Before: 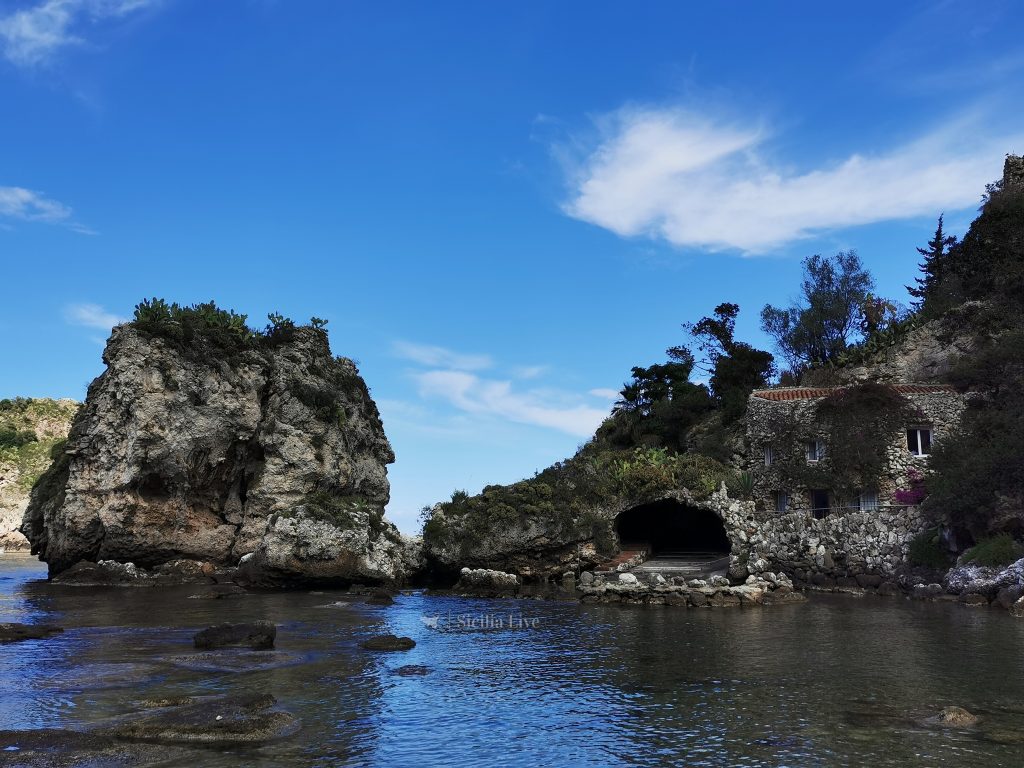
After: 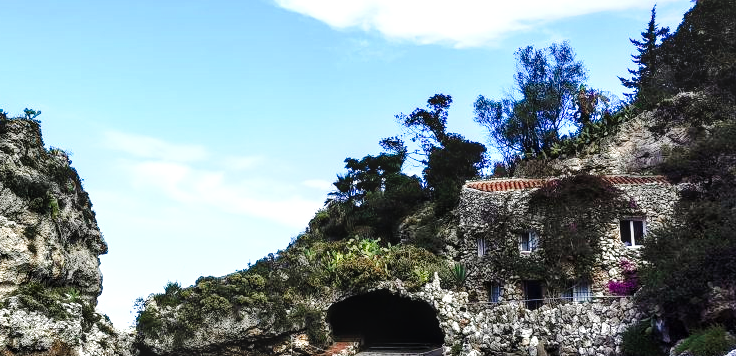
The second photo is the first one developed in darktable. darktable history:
crop and rotate: left 28.087%, top 27.267%, bottom 26.317%
exposure: black level correction 0, exposure 1.099 EV, compensate exposure bias true, compensate highlight preservation false
tone curve: curves: ch0 [(0, 0) (0.003, 0.003) (0.011, 0.005) (0.025, 0.008) (0.044, 0.012) (0.069, 0.02) (0.1, 0.031) (0.136, 0.047) (0.177, 0.088) (0.224, 0.141) (0.277, 0.222) (0.335, 0.32) (0.399, 0.422) (0.468, 0.523) (0.543, 0.623) (0.623, 0.716) (0.709, 0.796) (0.801, 0.88) (0.898, 0.958) (1, 1)], preserve colors none
local contrast: on, module defaults
